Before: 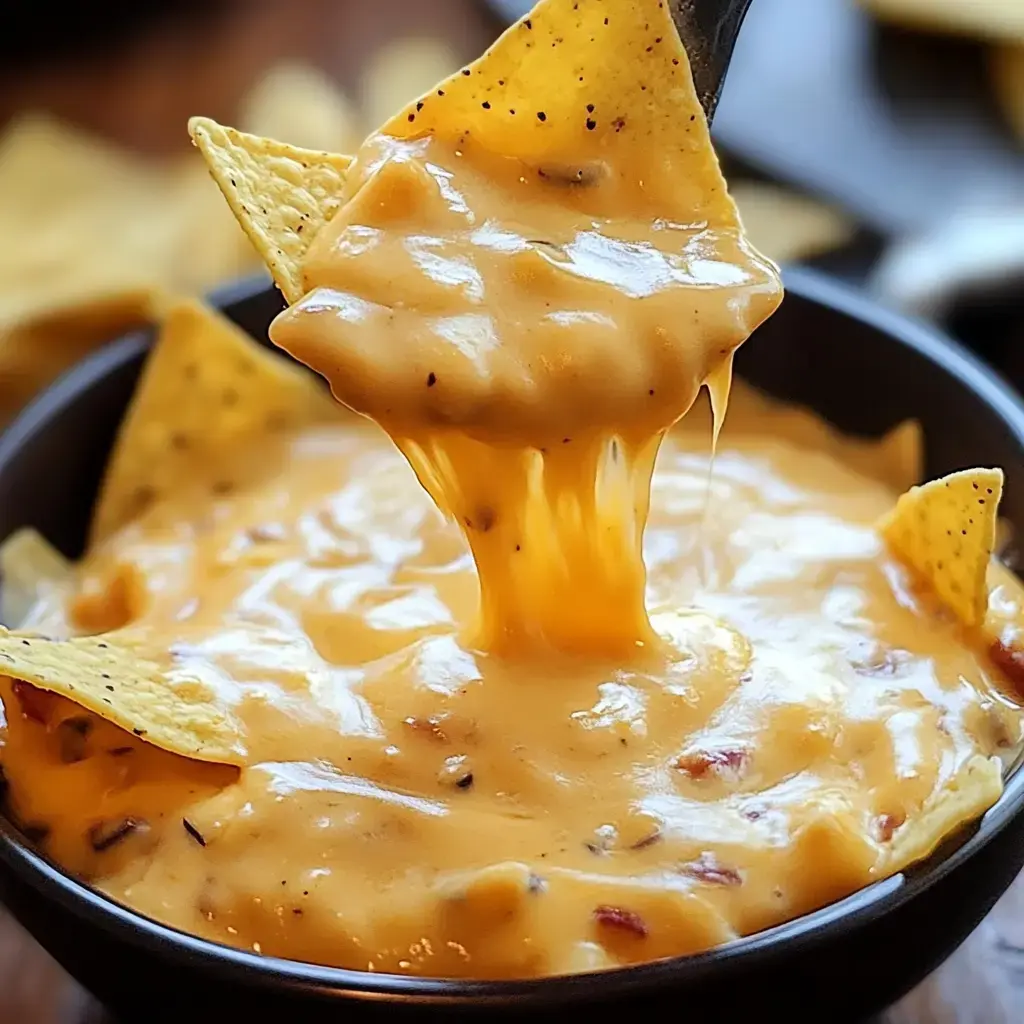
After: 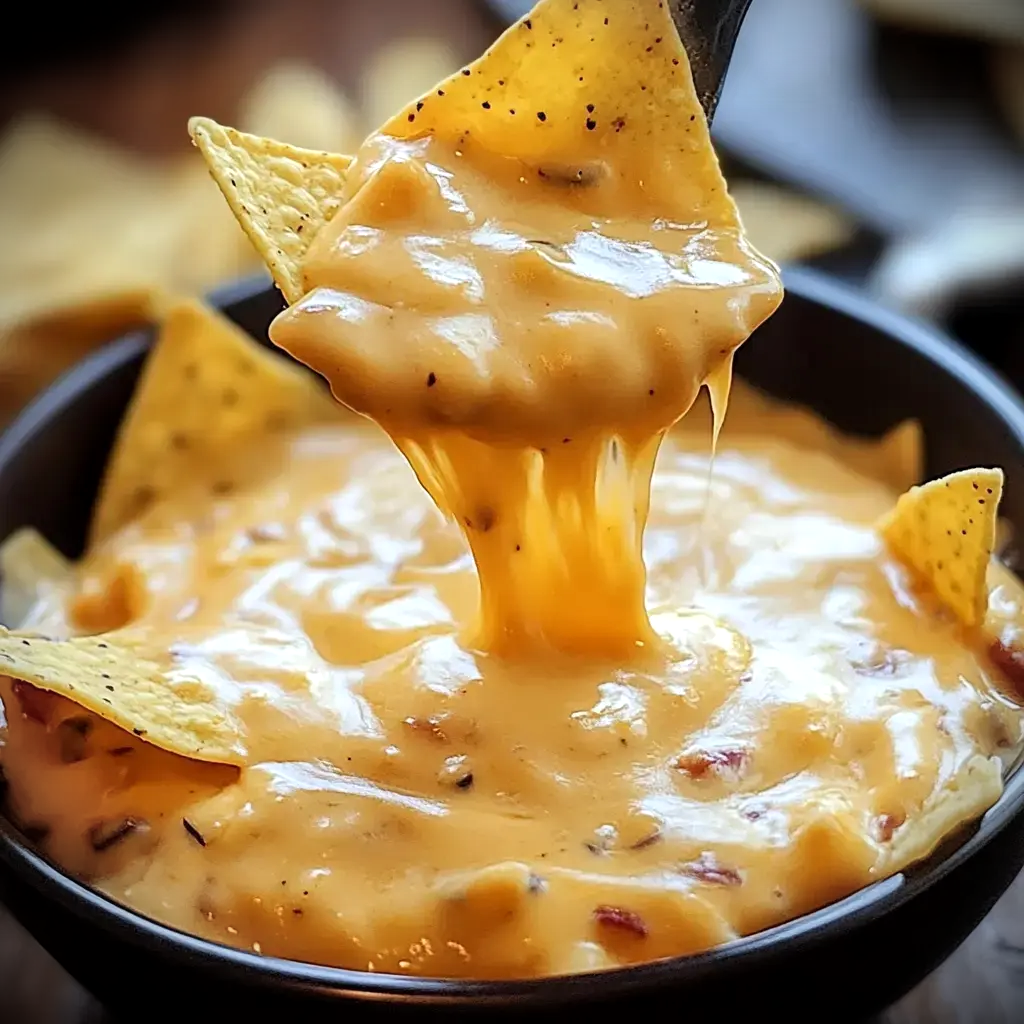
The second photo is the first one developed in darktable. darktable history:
color correction: highlights a* 0.013, highlights b* -0.25
local contrast: highlights 105%, shadows 98%, detail 119%, midtone range 0.2
vignetting: fall-off start 91.57%, brightness -0.889
